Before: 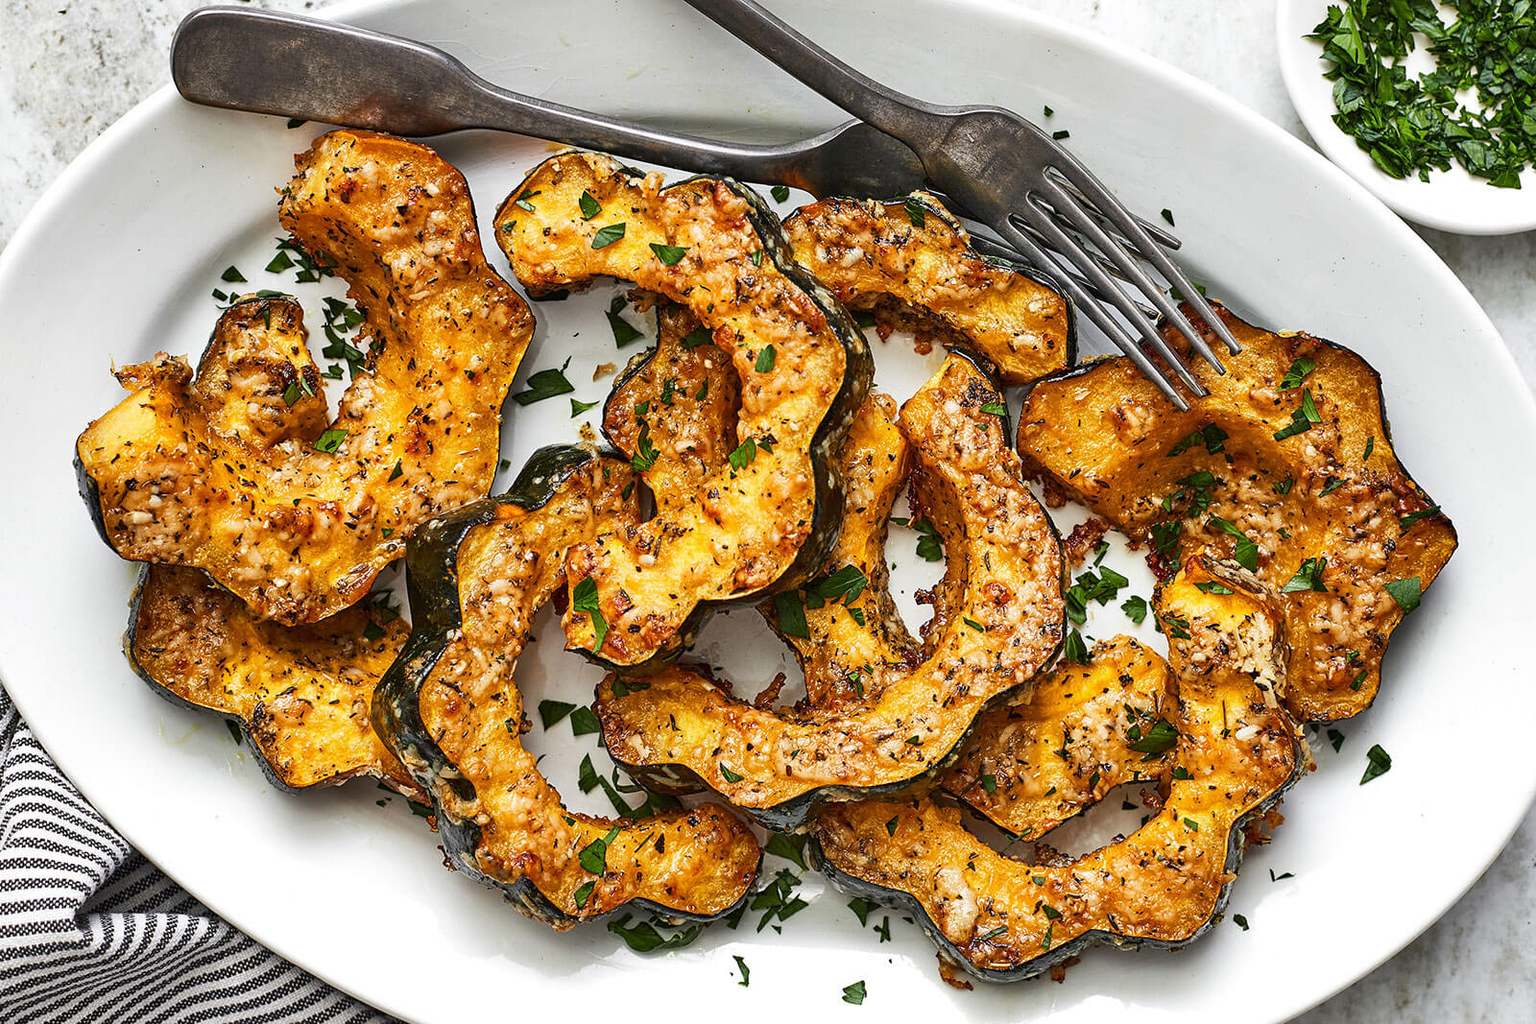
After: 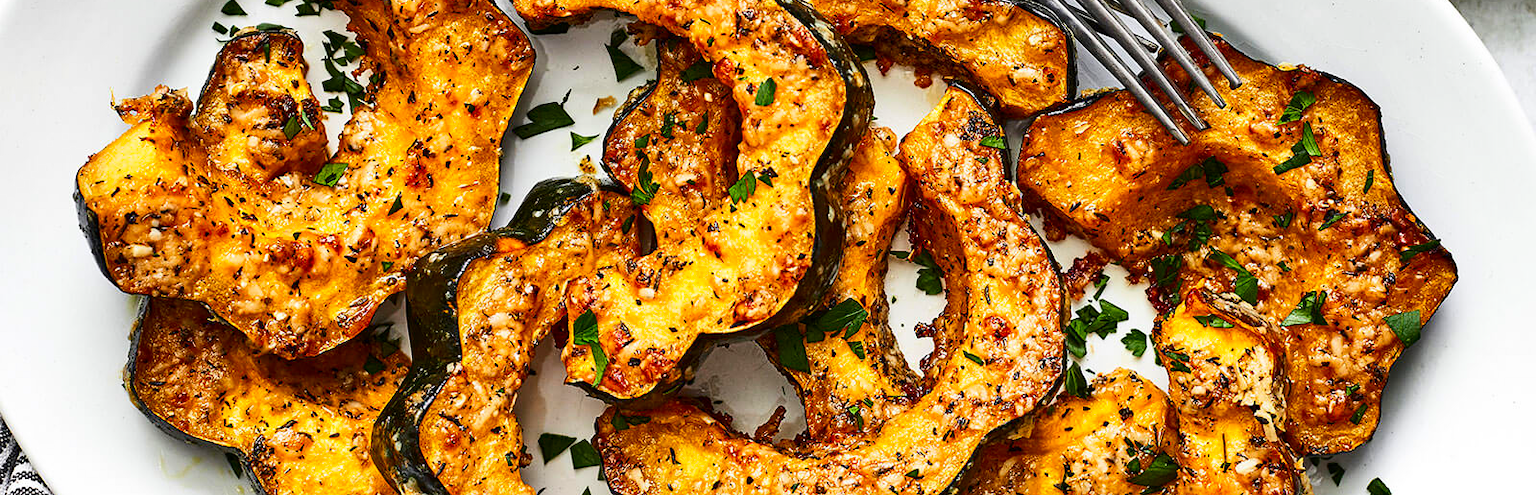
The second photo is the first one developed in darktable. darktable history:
contrast brightness saturation: contrast 0.18, saturation 0.3
crop and rotate: top 26.056%, bottom 25.543%
